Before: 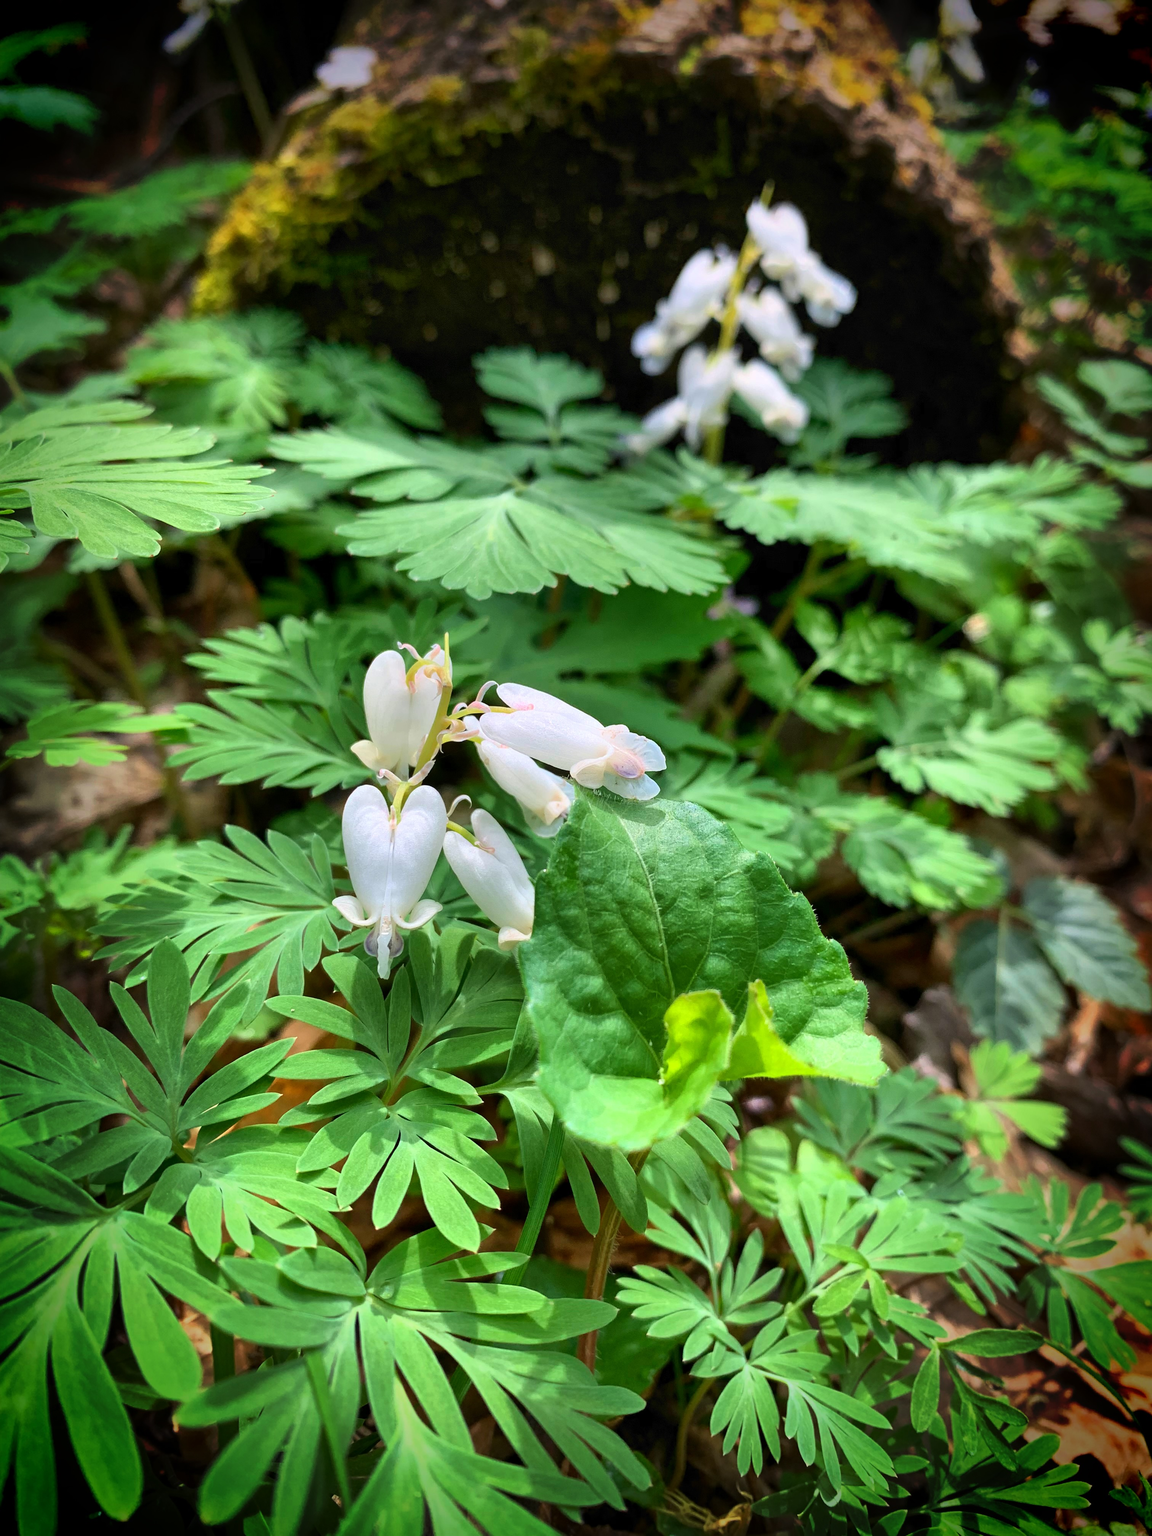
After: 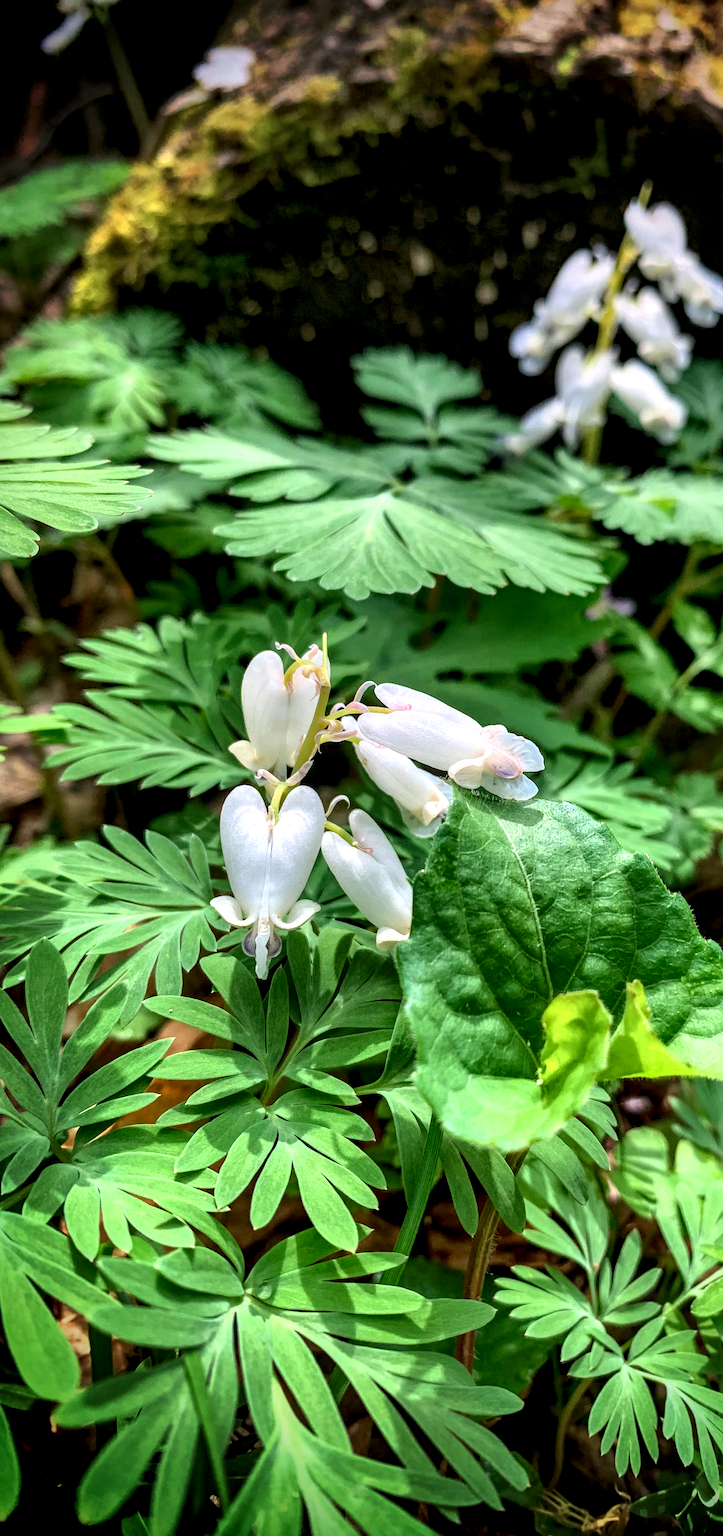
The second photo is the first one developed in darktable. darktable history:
crop: left 10.618%, right 26.534%
local contrast: highlights 20%, shadows 70%, detail 170%
